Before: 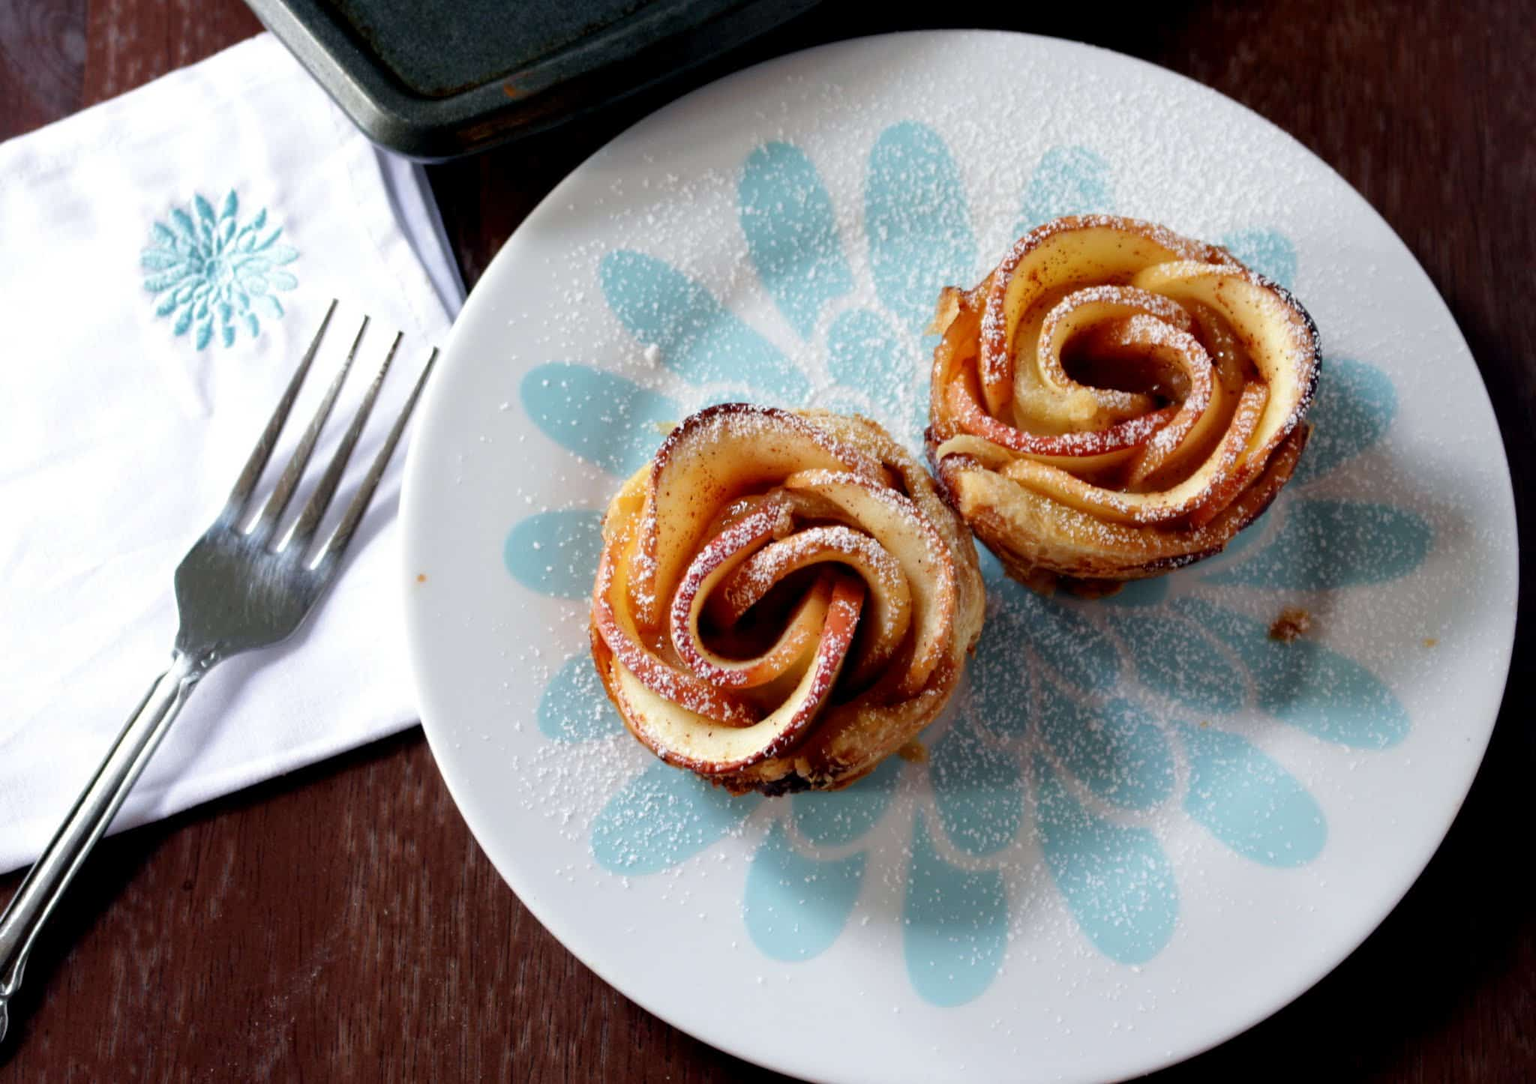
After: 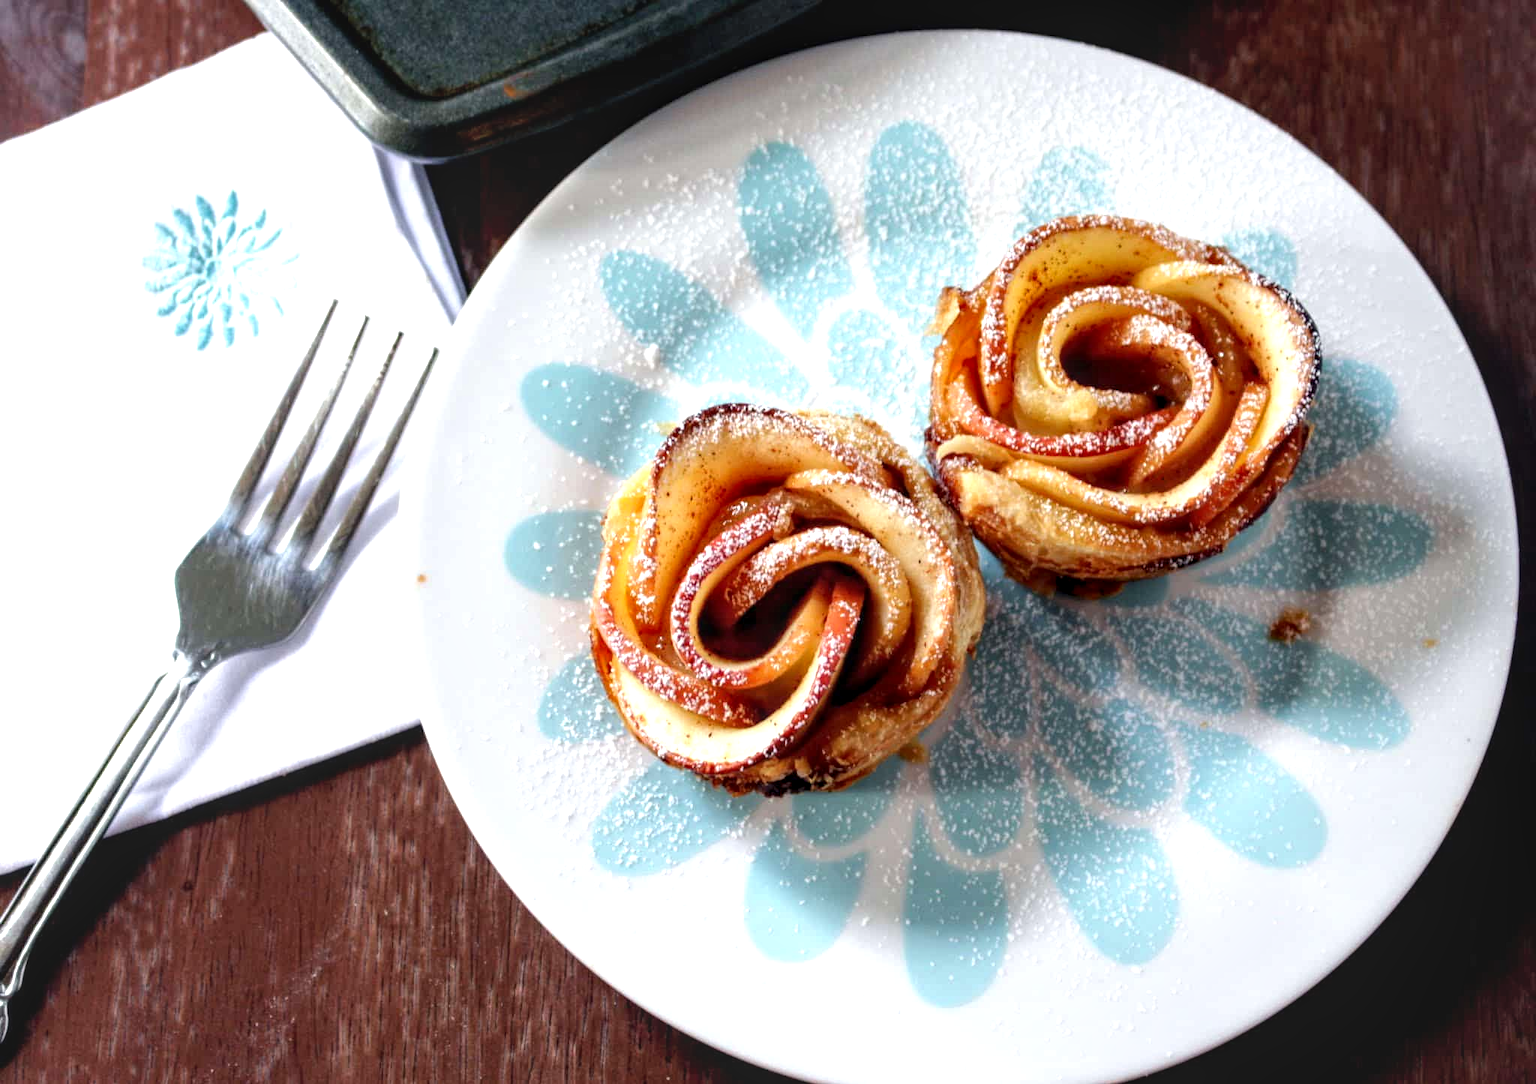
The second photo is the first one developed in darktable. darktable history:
local contrast: detail 130%
exposure: black level correction 0, exposure 0.7 EV, compensate exposure bias true, compensate highlight preservation false
